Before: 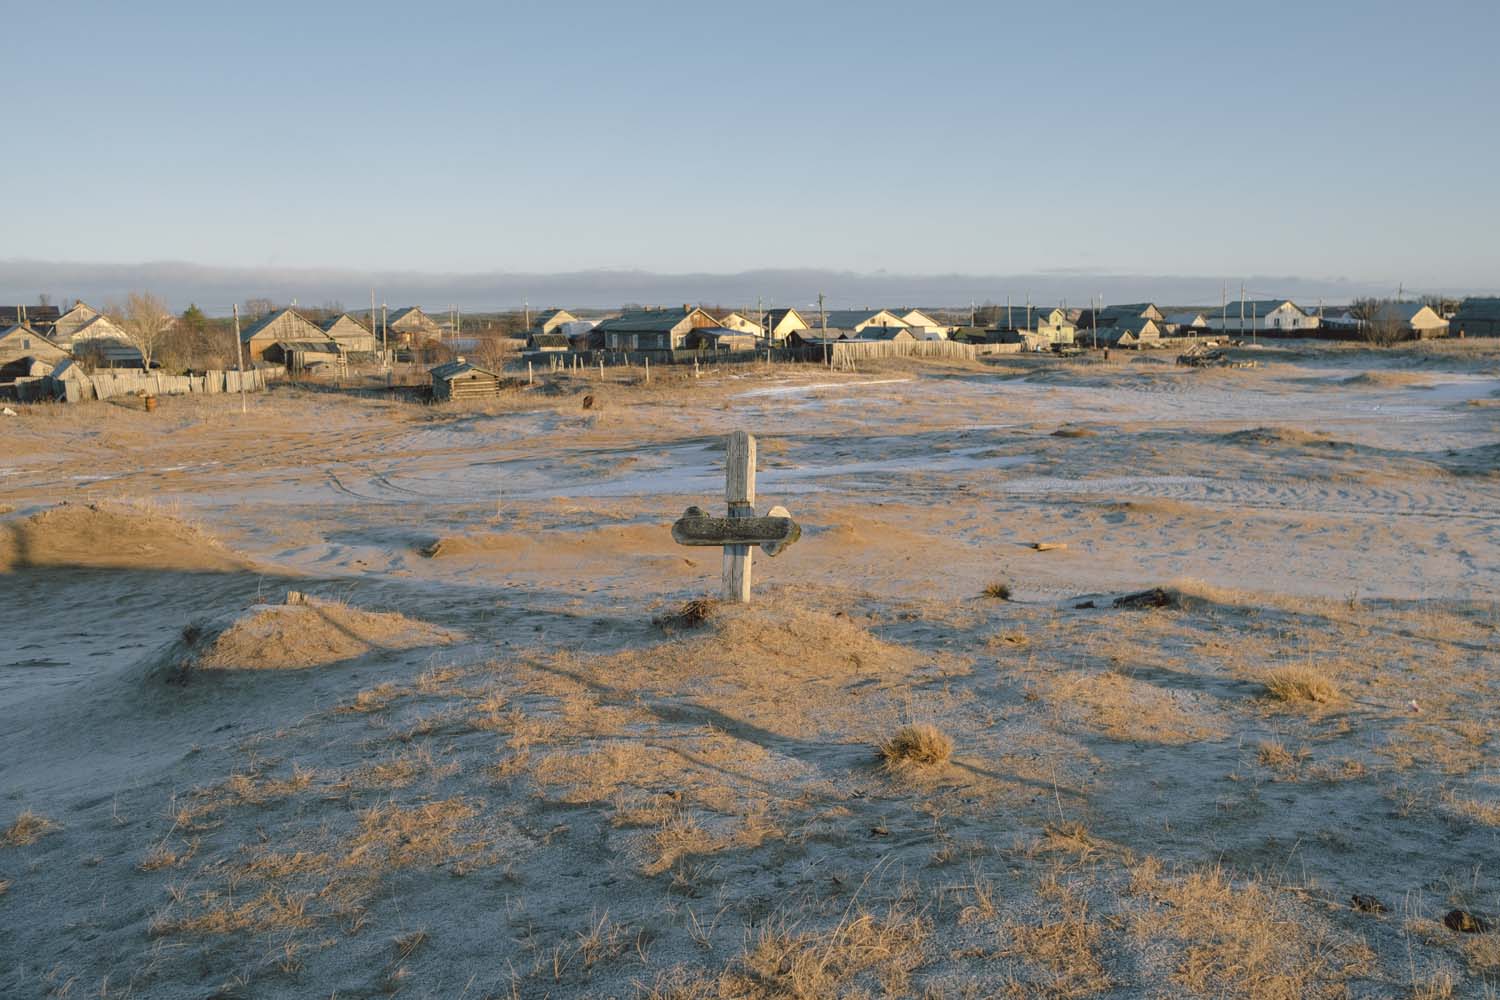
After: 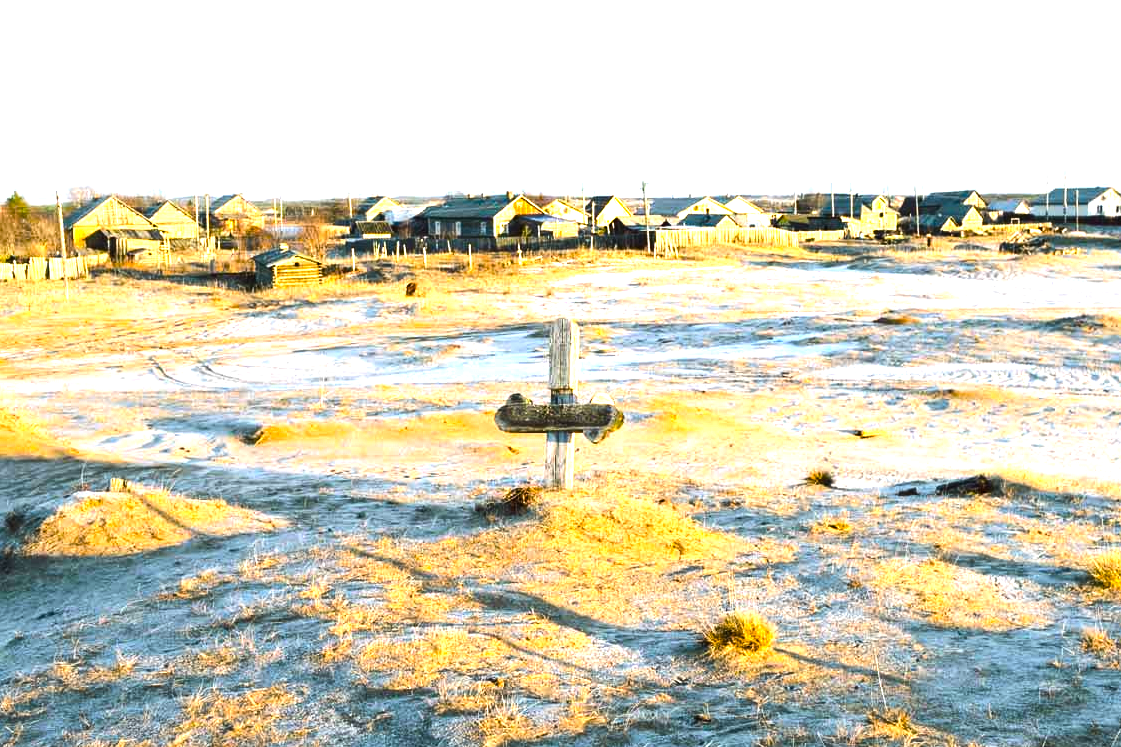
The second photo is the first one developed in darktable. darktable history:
color balance rgb: linear chroma grading › global chroma 9%, perceptual saturation grading › global saturation 36%, perceptual saturation grading › shadows 35%, perceptual brilliance grading › global brilliance 15%, perceptual brilliance grading › shadows -35%, global vibrance 15%
crop and rotate: left 11.831%, top 11.346%, right 13.429%, bottom 13.899%
exposure: exposure 0.722 EV, compensate highlight preservation false
tone equalizer: -8 EV -0.75 EV, -7 EV -0.7 EV, -6 EV -0.6 EV, -5 EV -0.4 EV, -3 EV 0.4 EV, -2 EV 0.6 EV, -1 EV 0.7 EV, +0 EV 0.75 EV, edges refinement/feathering 500, mask exposure compensation -1.57 EV, preserve details no
